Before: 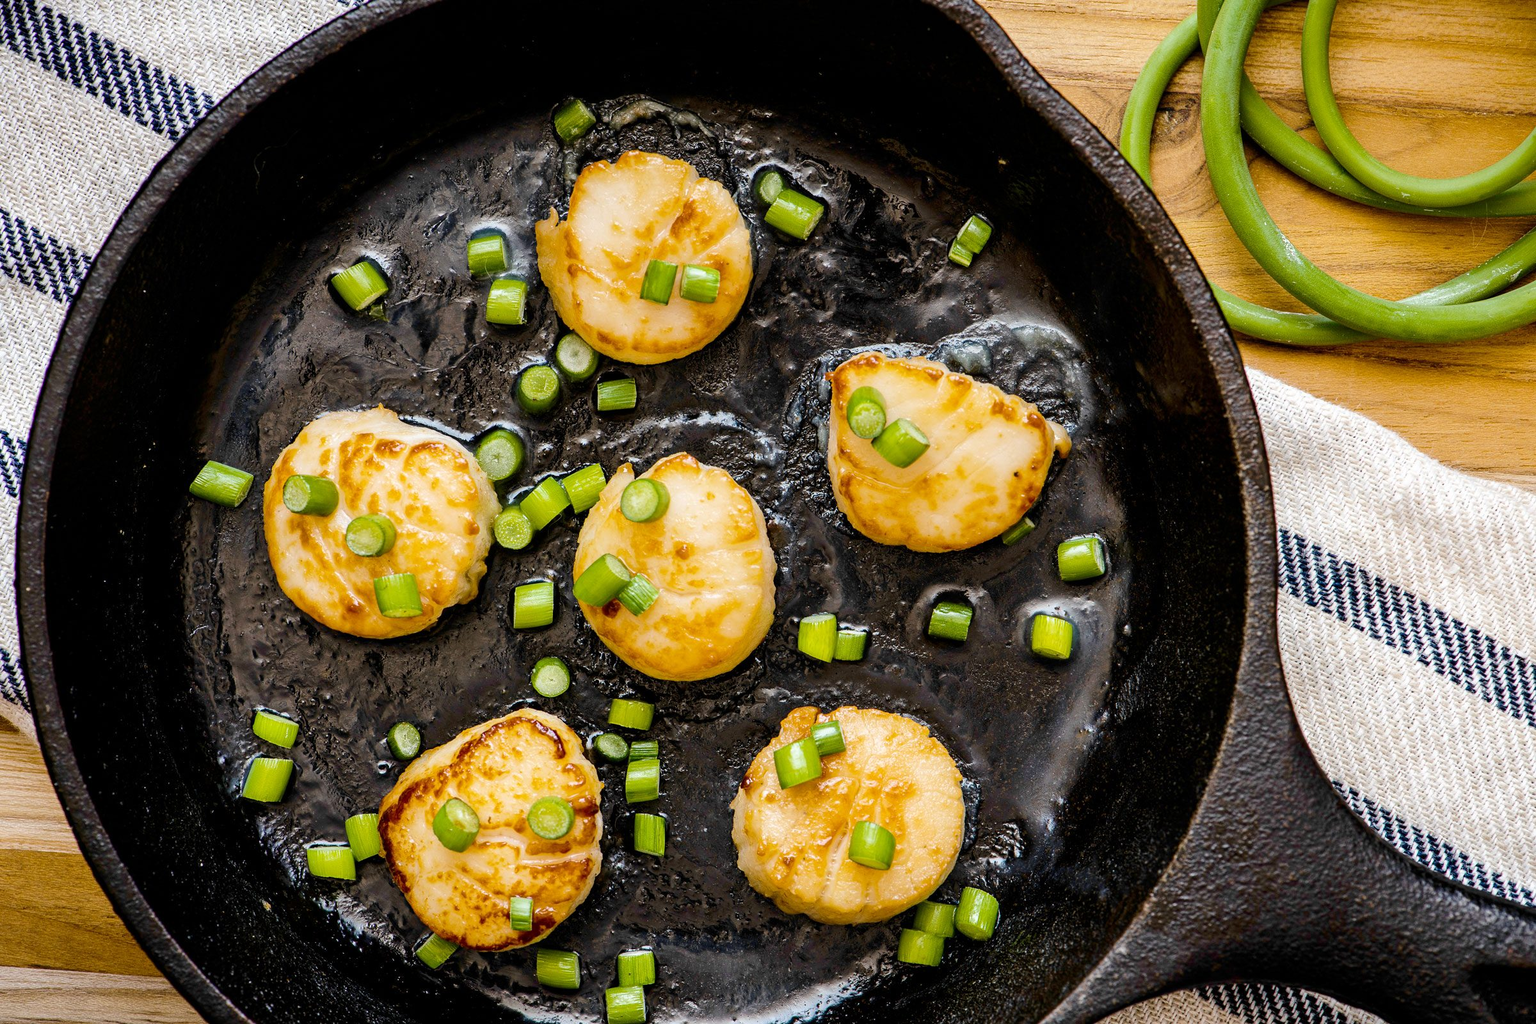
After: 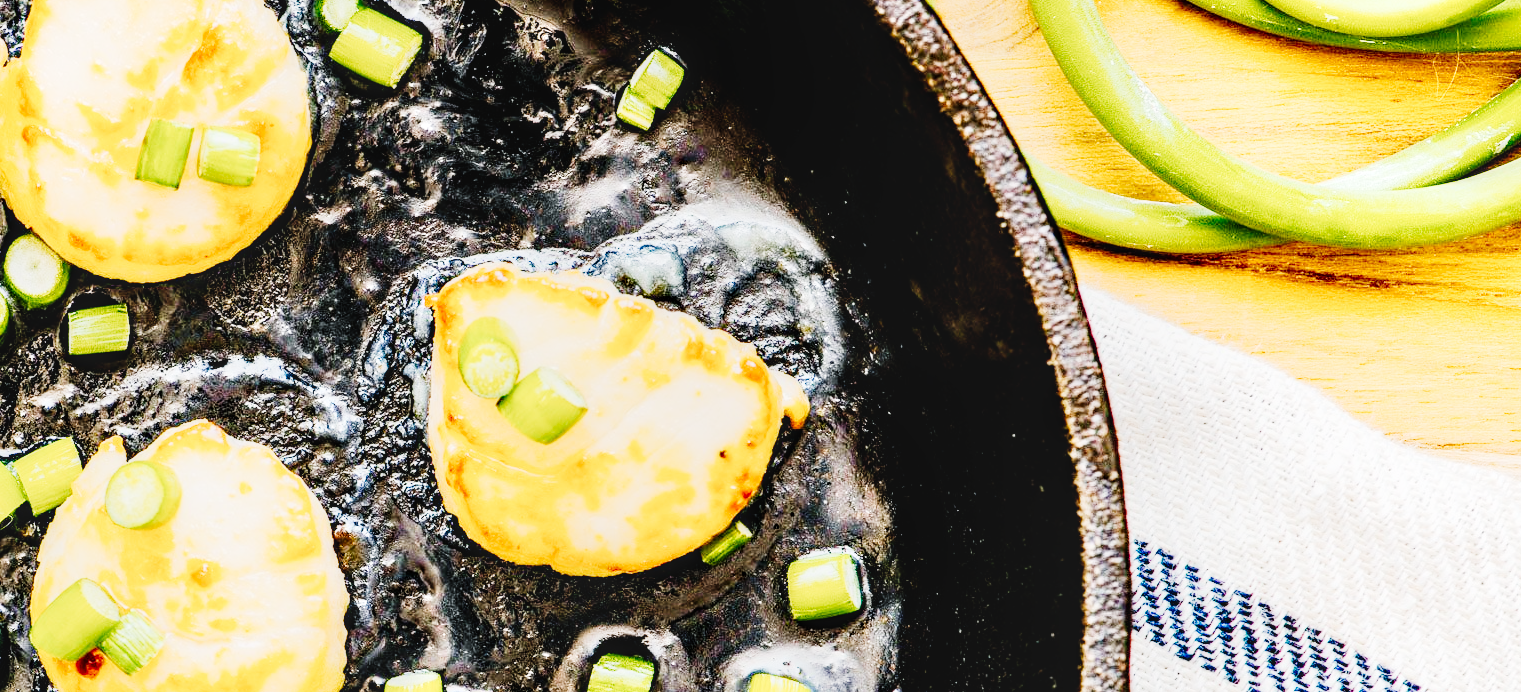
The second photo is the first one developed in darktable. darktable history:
crop: left 36.069%, top 17.959%, right 0.525%, bottom 38.785%
local contrast: on, module defaults
color balance rgb: power › chroma 0.485%, power › hue 215.41°, perceptual saturation grading › global saturation -2.661%
tone curve: curves: ch0 [(0, 0) (0.004, 0) (0.133, 0.071) (0.325, 0.456) (0.832, 0.957) (1, 1)], preserve colors none
tone equalizer: -7 EV 0.145 EV, -6 EV 0.631 EV, -5 EV 1.19 EV, -4 EV 1.29 EV, -3 EV 1.15 EV, -2 EV 0.6 EV, -1 EV 0.153 EV, edges refinement/feathering 500, mask exposure compensation -1.57 EV, preserve details guided filter
